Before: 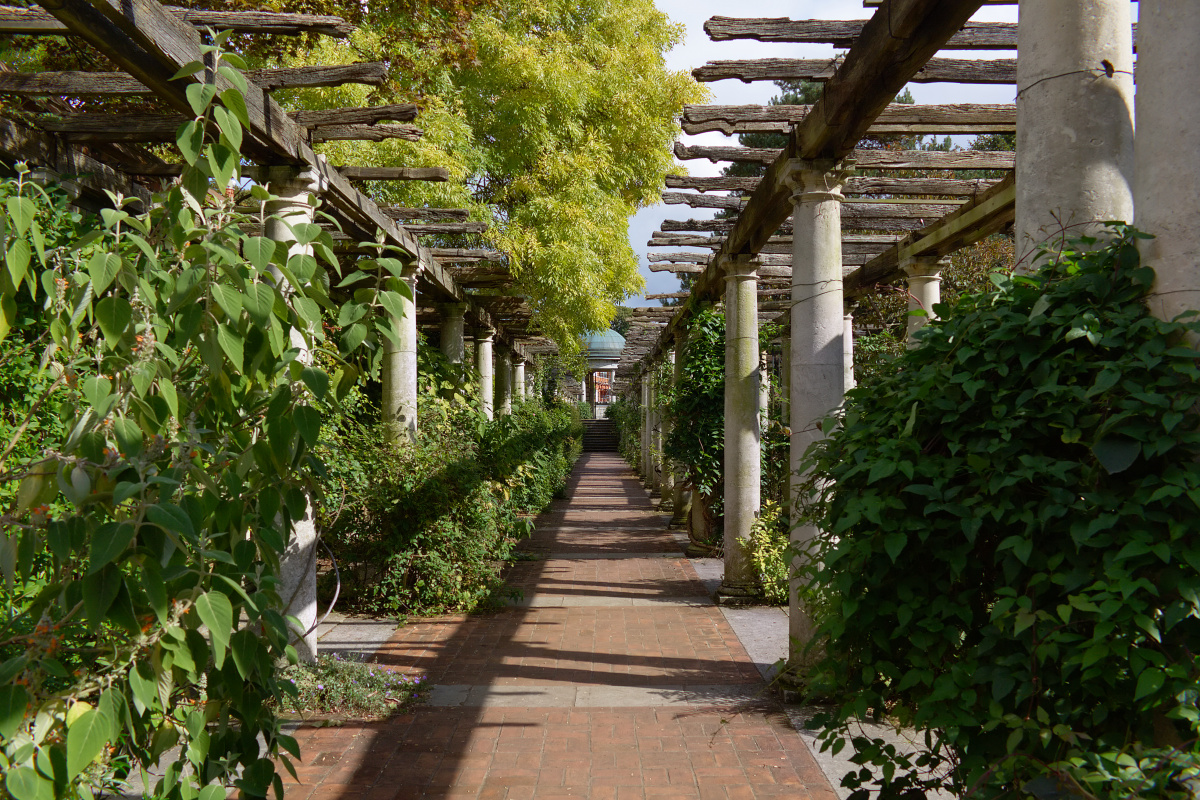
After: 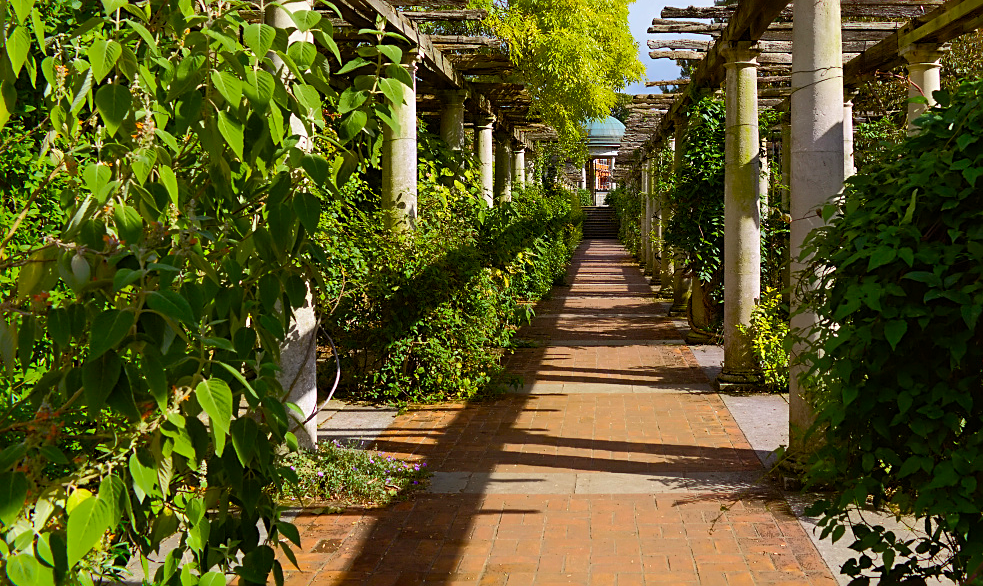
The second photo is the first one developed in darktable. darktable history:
sharpen: on, module defaults
color balance rgb: power › chroma 0.661%, power › hue 60°, perceptual saturation grading › global saturation 49.264%, global vibrance 20%
crop: top 26.729%, right 18.021%
color zones: curves: ch1 [(0.239, 0.552) (0.75, 0.5)]; ch2 [(0.25, 0.462) (0.749, 0.457)], mix -122.57%
tone curve: curves: ch0 [(0, 0) (0.003, 0.003) (0.011, 0.011) (0.025, 0.024) (0.044, 0.043) (0.069, 0.067) (0.1, 0.096) (0.136, 0.131) (0.177, 0.171) (0.224, 0.217) (0.277, 0.267) (0.335, 0.324) (0.399, 0.385) (0.468, 0.452) (0.543, 0.632) (0.623, 0.697) (0.709, 0.766) (0.801, 0.839) (0.898, 0.917) (1, 1)], color space Lab, independent channels, preserve colors none
